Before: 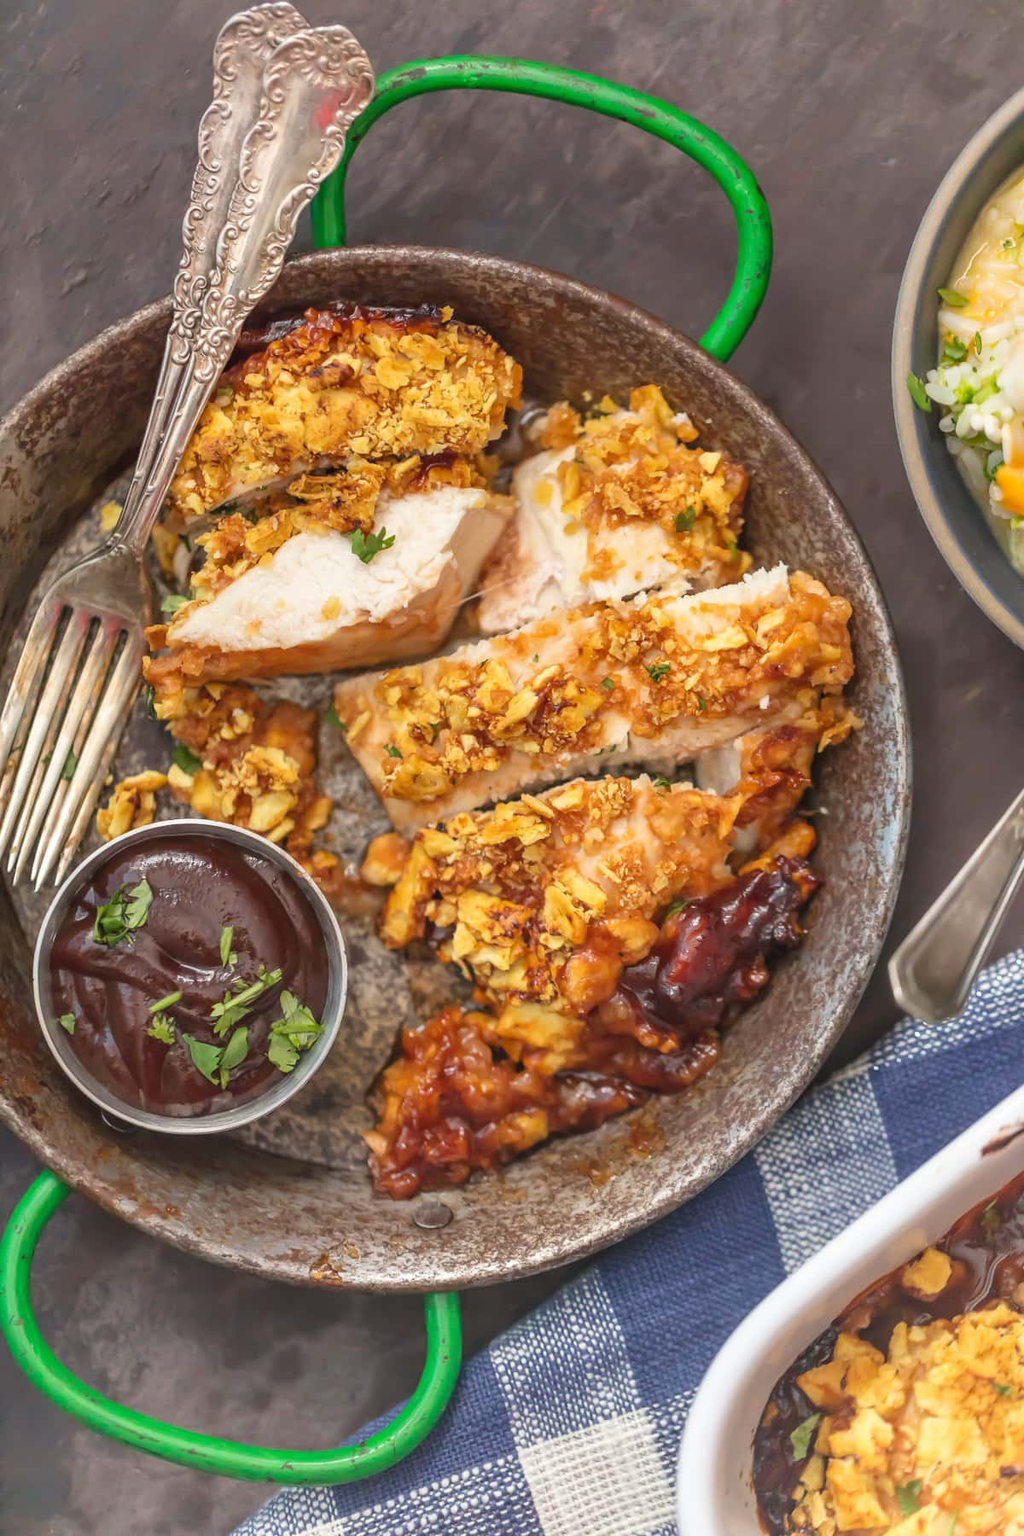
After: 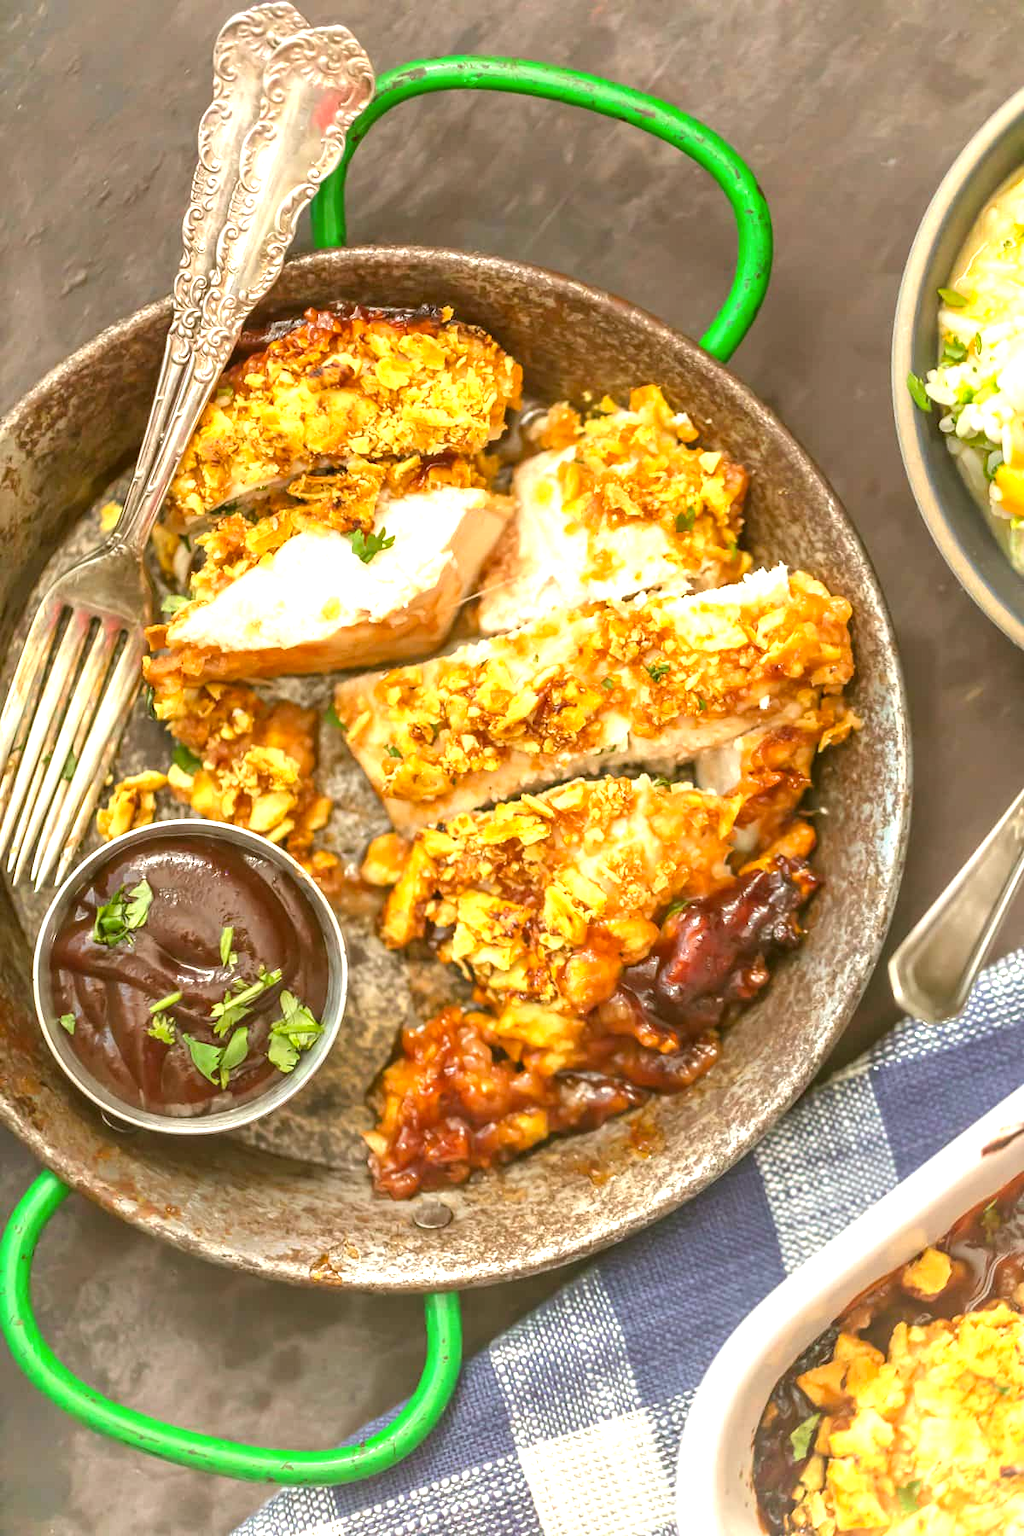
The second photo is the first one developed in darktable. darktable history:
color correction: highlights a* -1.37, highlights b* 10.01, shadows a* 0.68, shadows b* 18.71
exposure: black level correction 0, exposure 0.951 EV, compensate exposure bias true, compensate highlight preservation false
